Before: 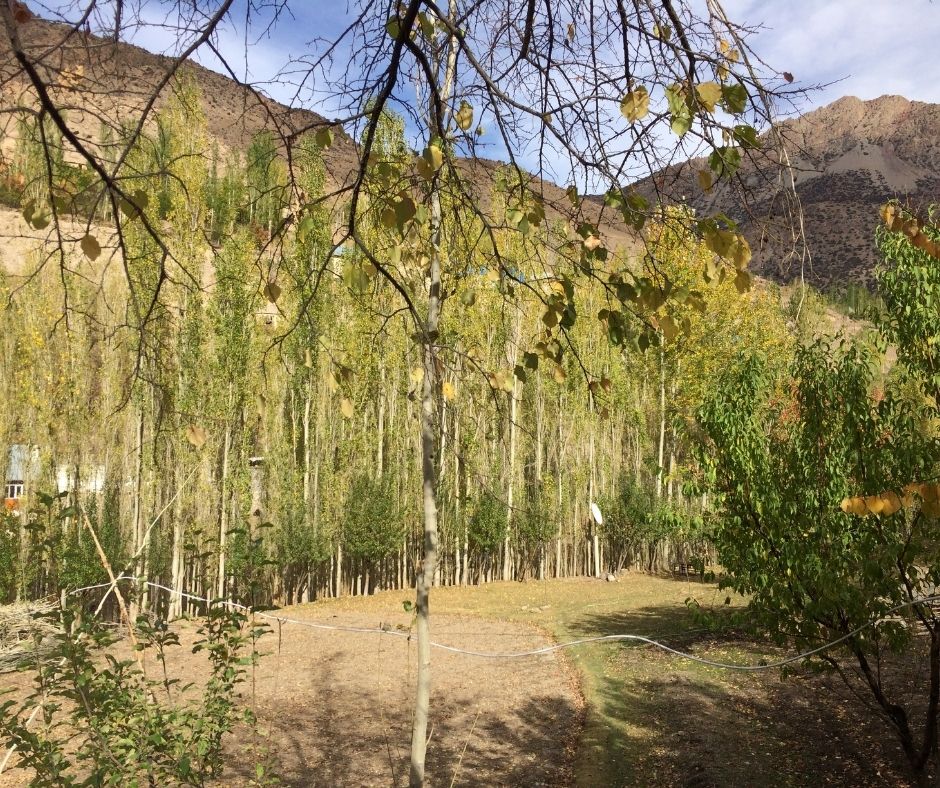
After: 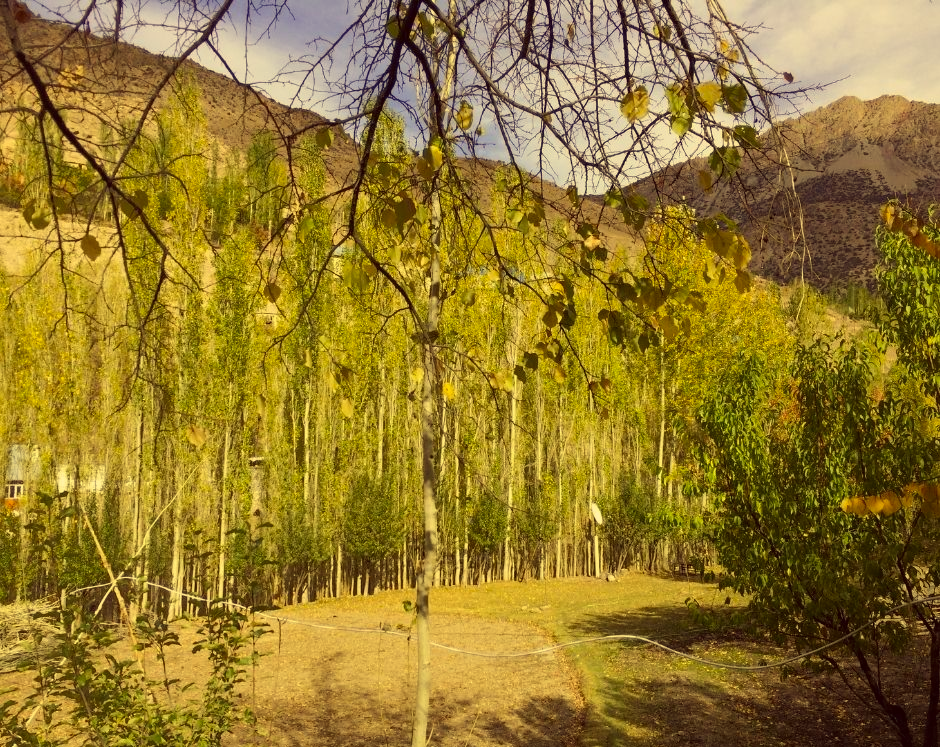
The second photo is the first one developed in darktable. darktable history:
exposure: exposure -0.14 EV, compensate highlight preservation false
crop and rotate: top 0.003%, bottom 5.162%
color correction: highlights a* -0.601, highlights b* 39.96, shadows a* 9.53, shadows b* -0.18
